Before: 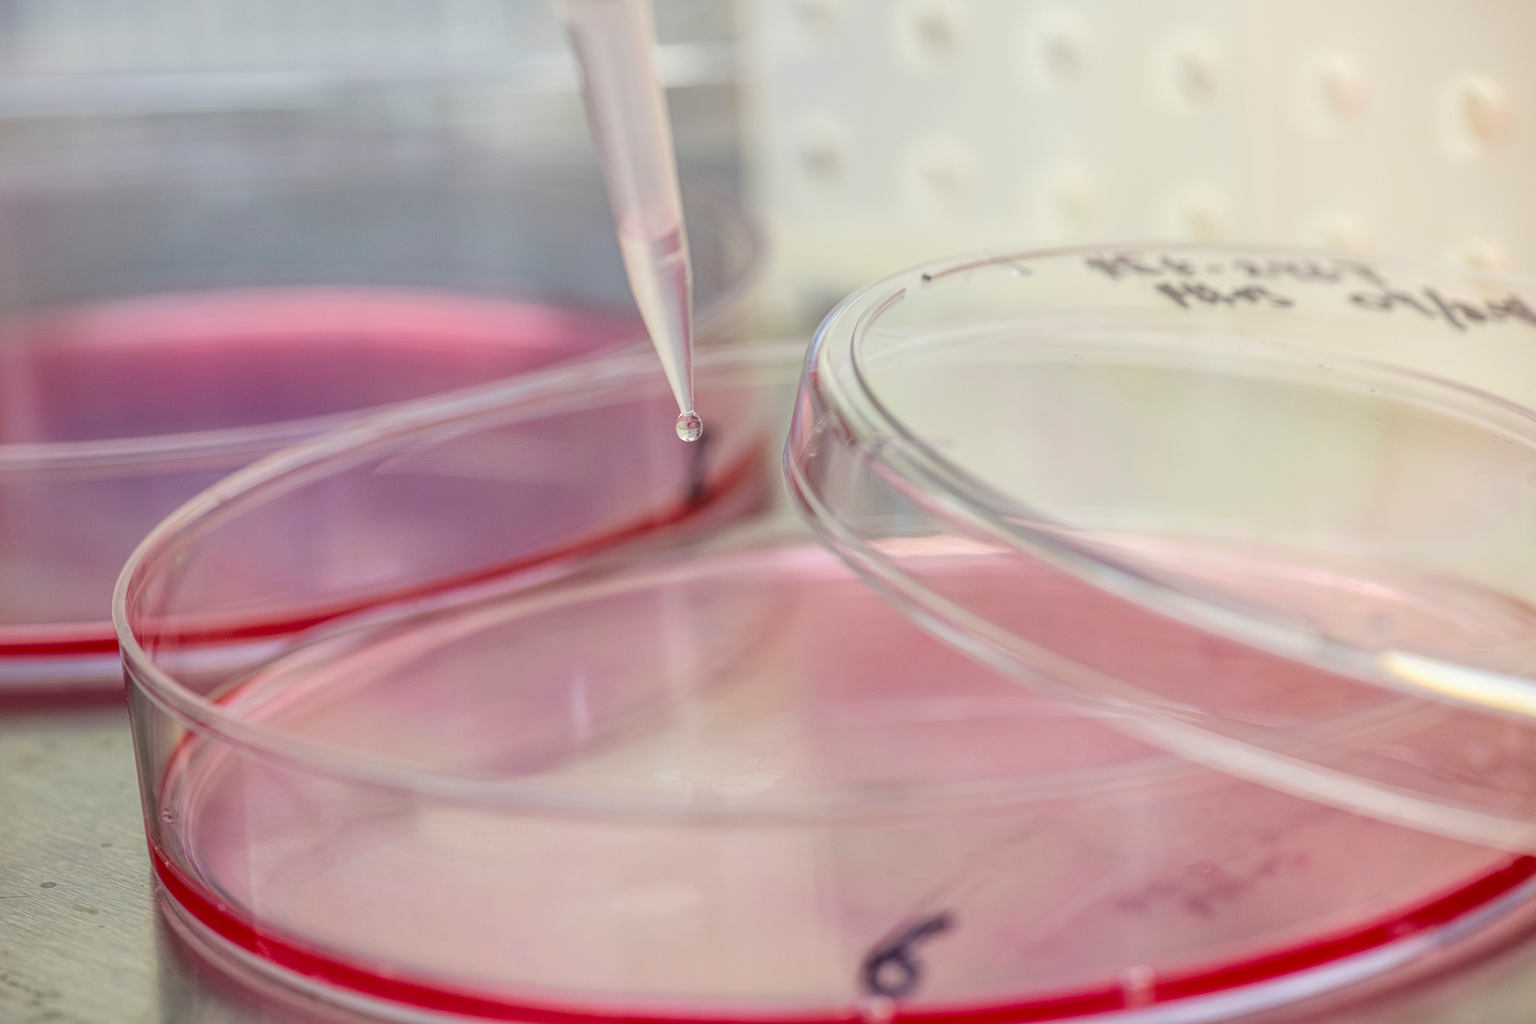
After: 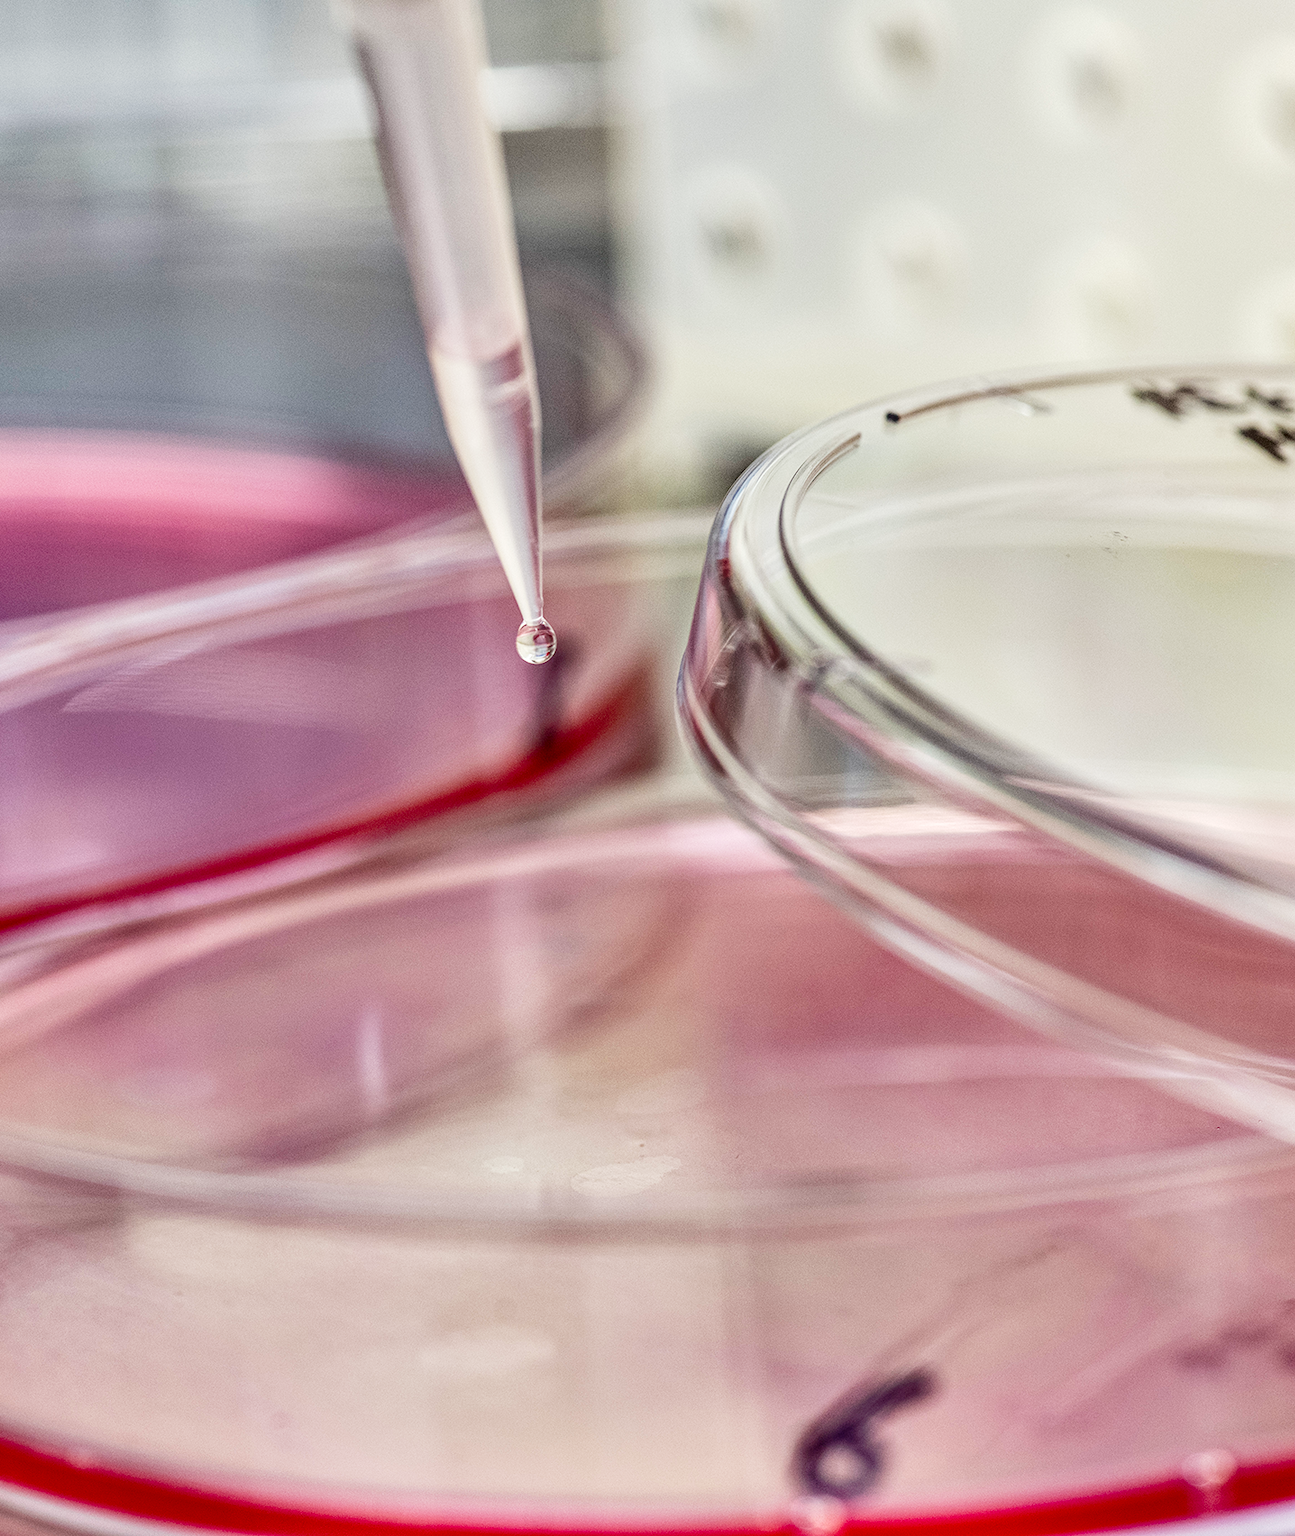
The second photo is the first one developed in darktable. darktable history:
local contrast: on, module defaults
crop: left 21.674%, right 22.086%
exposure: black level correction 0.005, exposure 0.001 EV, compensate highlight preservation false
shadows and highlights: white point adjustment 0.1, highlights -70, soften with gaussian
base curve: curves: ch0 [(0, 0) (0.028, 0.03) (0.121, 0.232) (0.46, 0.748) (0.859, 0.968) (1, 1)], preserve colors none
